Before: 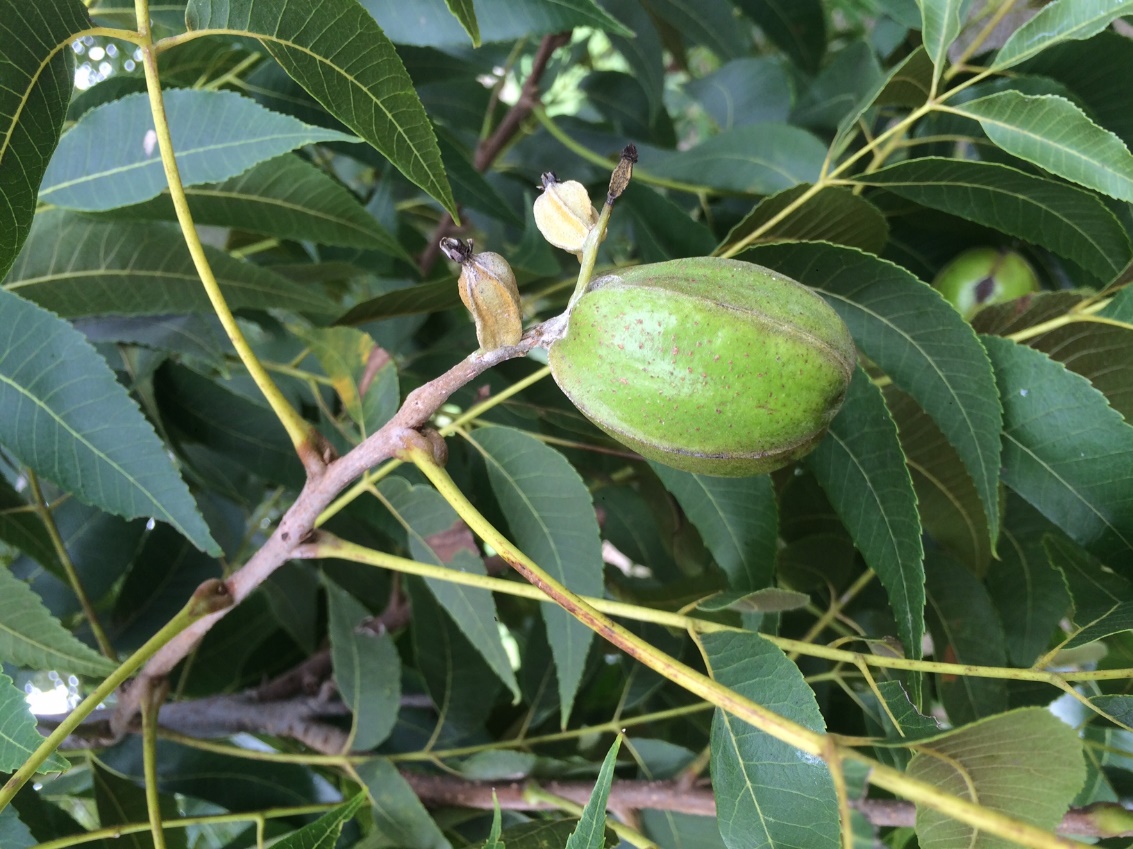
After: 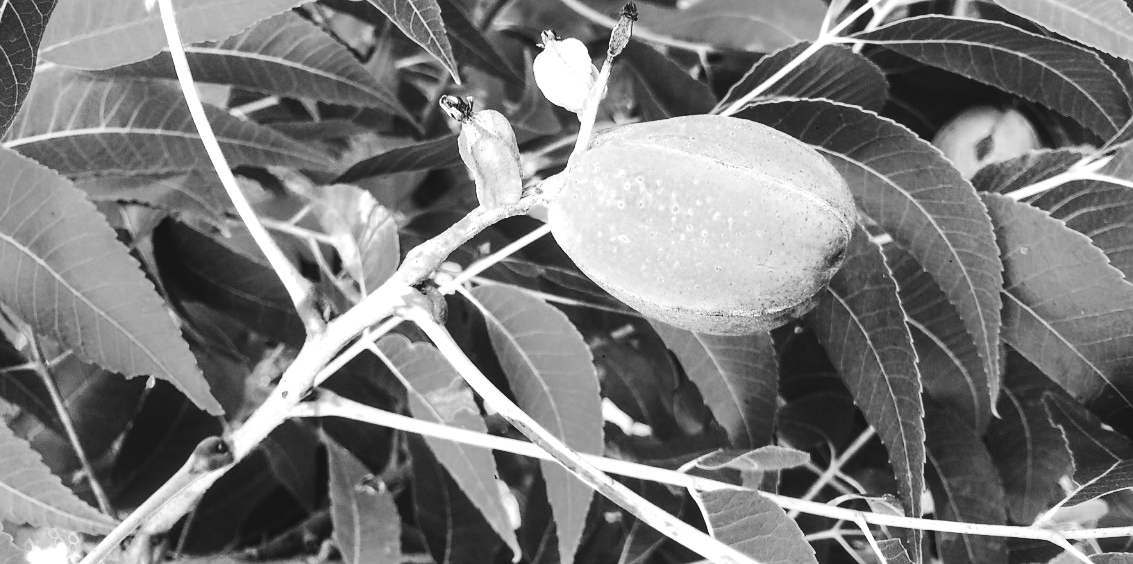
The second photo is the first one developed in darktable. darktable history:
tone curve: curves: ch0 [(0, 0.014) (0.12, 0.096) (0.386, 0.49) (0.54, 0.684) (0.751, 0.855) (0.89, 0.943) (0.998, 0.989)]; ch1 [(0, 0) (0.133, 0.099) (0.437, 0.41) (0.5, 0.5) (0.517, 0.536) (0.548, 0.575) (0.582, 0.631) (0.627, 0.688) (0.836, 0.868) (1, 1)]; ch2 [(0, 0) (0.374, 0.341) (0.456, 0.443) (0.478, 0.49) (0.501, 0.5) (0.528, 0.538) (0.55, 0.6) (0.572, 0.63) (0.702, 0.765) (1, 1)], color space Lab, independent channels, preserve colors none
local contrast: detail 110%
sharpen: radius 1.458, amount 0.398, threshold 1.271
crop: top 16.727%, bottom 16.727%
exposure: black level correction 0, exposure 0.7 EV, compensate exposure bias true, compensate highlight preservation false
contrast brightness saturation: contrast 0.22
color zones: curves: ch0 [(0.002, 0.593) (0.143, 0.417) (0.285, 0.541) (0.455, 0.289) (0.608, 0.327) (0.727, 0.283) (0.869, 0.571) (1, 0.603)]; ch1 [(0, 0) (0.143, 0) (0.286, 0) (0.429, 0) (0.571, 0) (0.714, 0) (0.857, 0)]
rotate and perspective: automatic cropping original format, crop left 0, crop top 0
